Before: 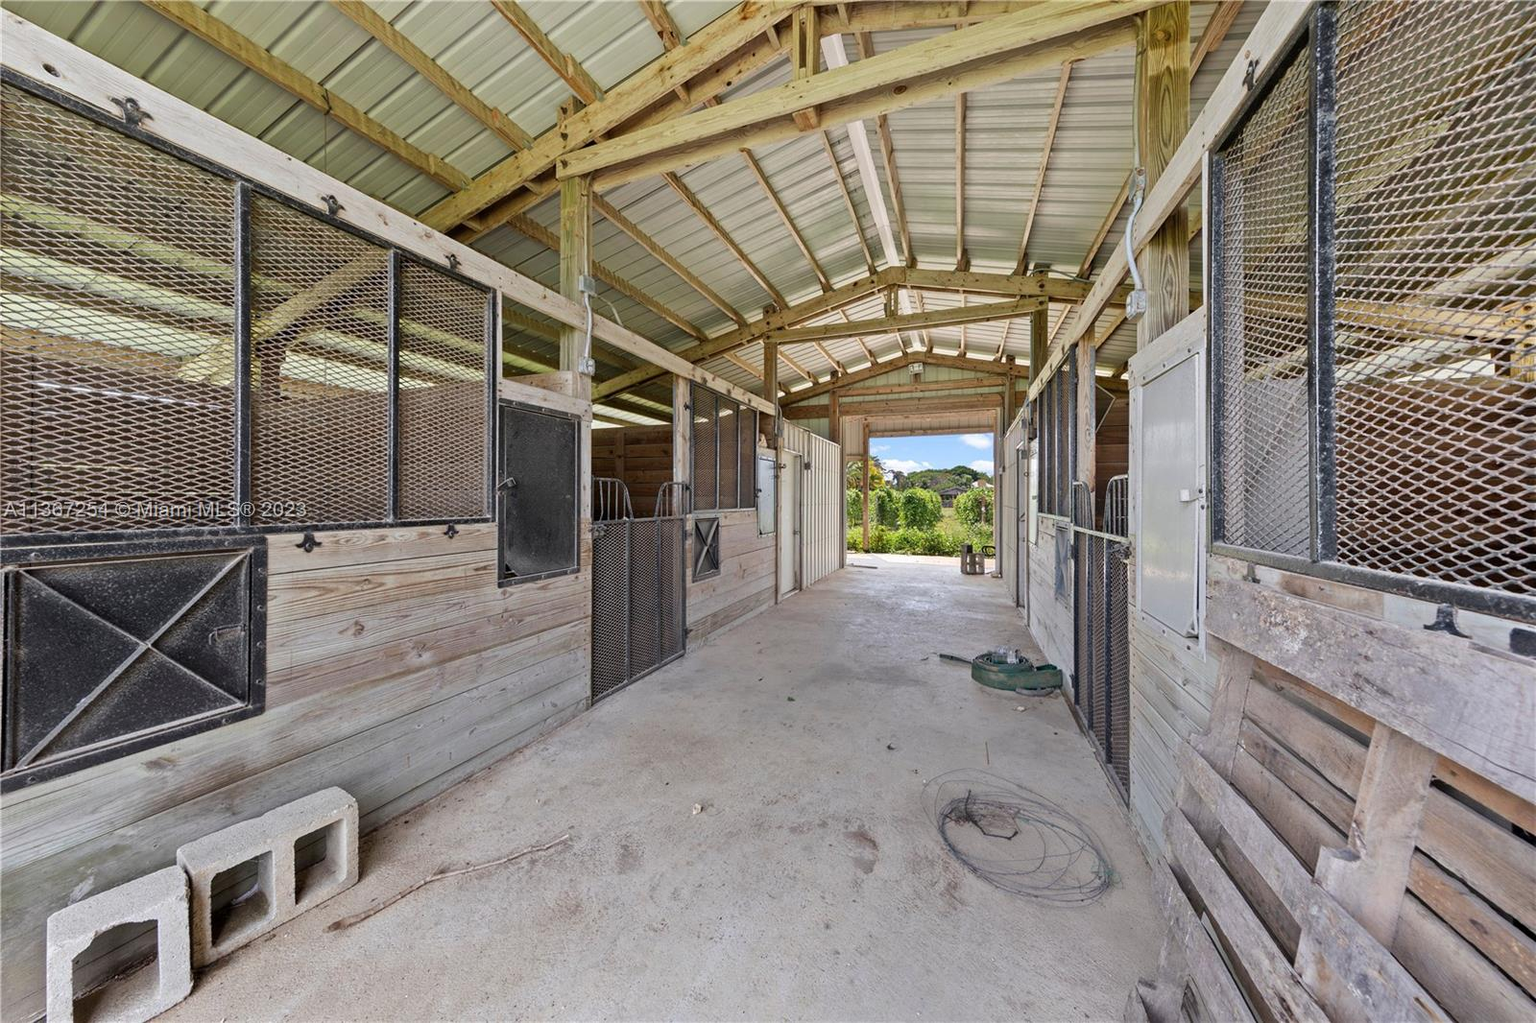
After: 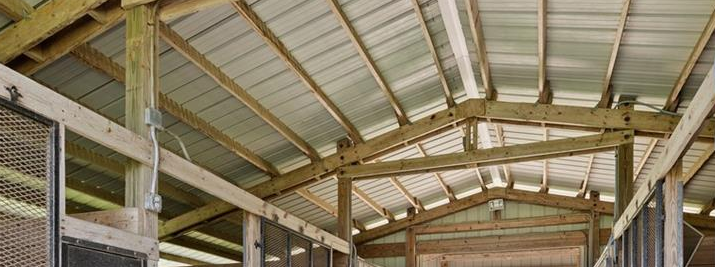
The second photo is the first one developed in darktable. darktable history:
crop: left 28.64%, top 16.832%, right 26.637%, bottom 58.055%
rgb levels: preserve colors max RGB
